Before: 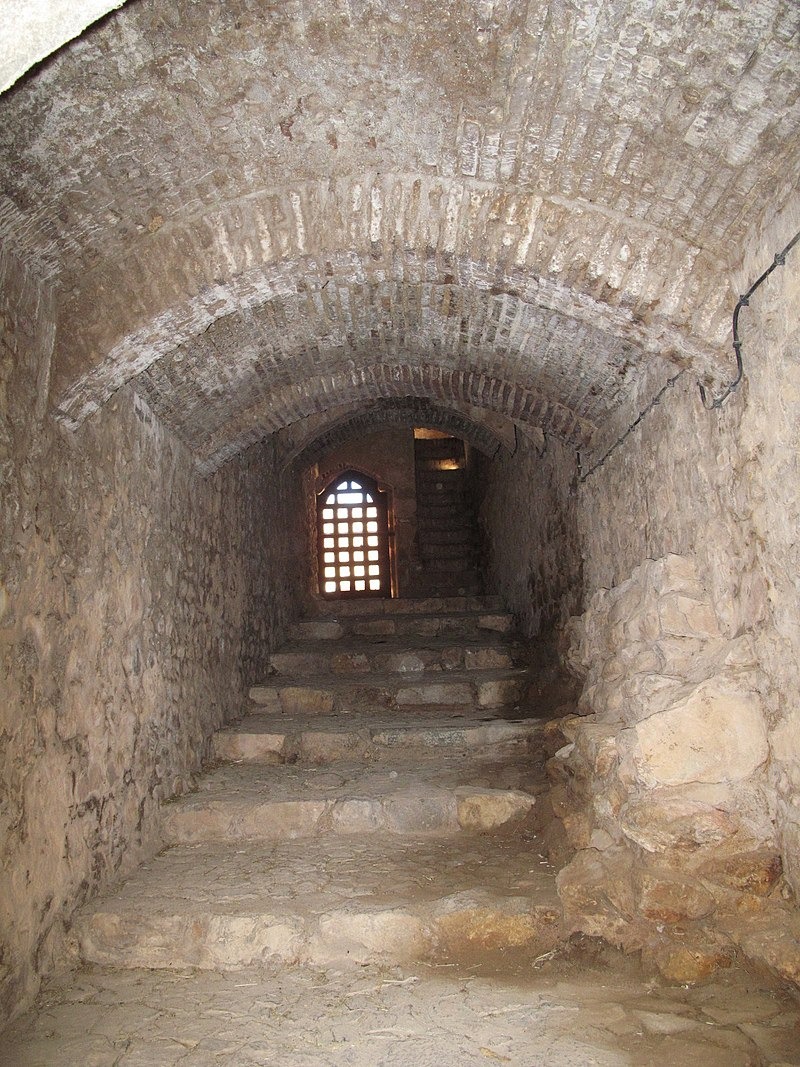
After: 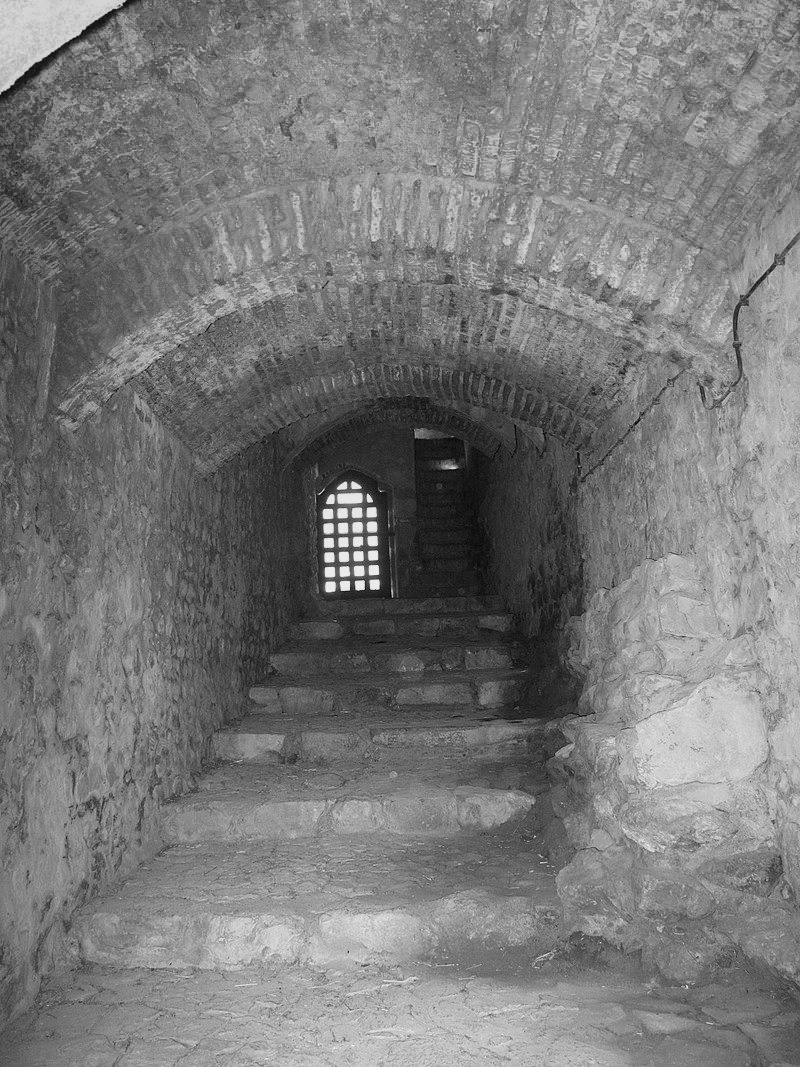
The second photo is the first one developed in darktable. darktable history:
graduated density: on, module defaults
monochrome: on, module defaults
